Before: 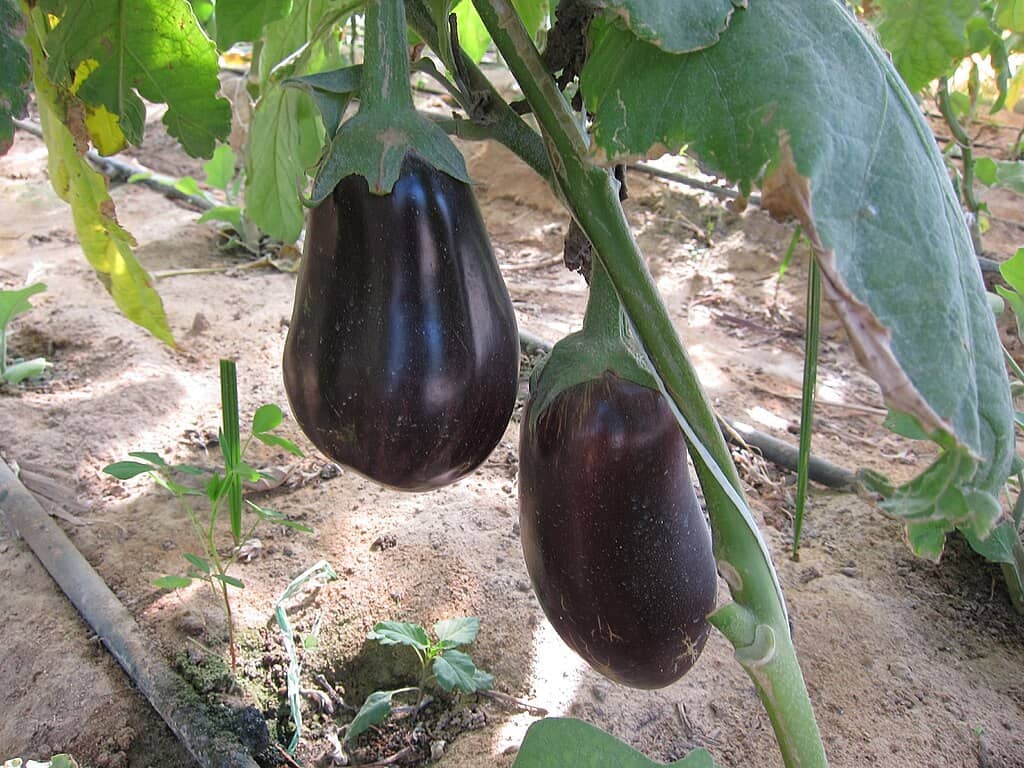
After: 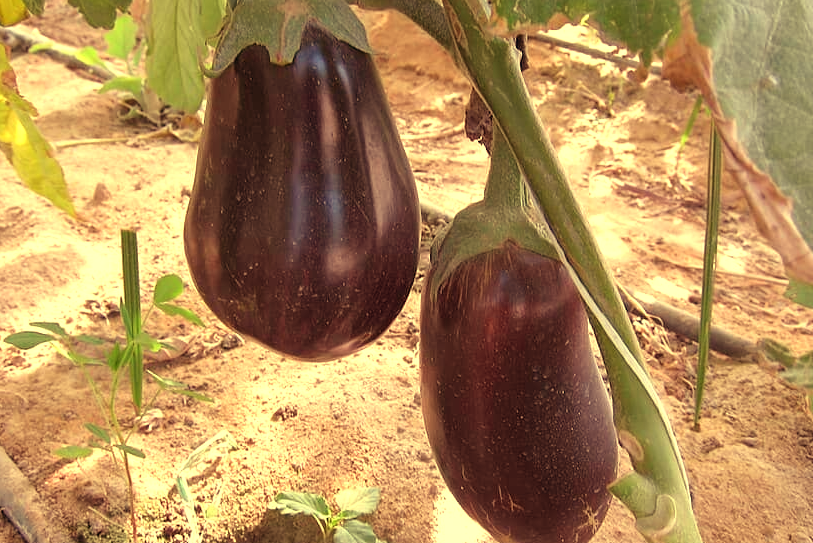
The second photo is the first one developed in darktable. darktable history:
white balance: red 1.467, blue 0.684
crop: left 9.712%, top 16.928%, right 10.845%, bottom 12.332%
rgb levels: mode RGB, independent channels, levels [[0, 0.474, 1], [0, 0.5, 1], [0, 0.5, 1]]
color balance: mode lift, gamma, gain (sRGB), lift [0.997, 0.979, 1.021, 1.011], gamma [1, 1.084, 0.916, 0.998], gain [1, 0.87, 1.13, 1.101], contrast 4.55%, contrast fulcrum 38.24%, output saturation 104.09%
